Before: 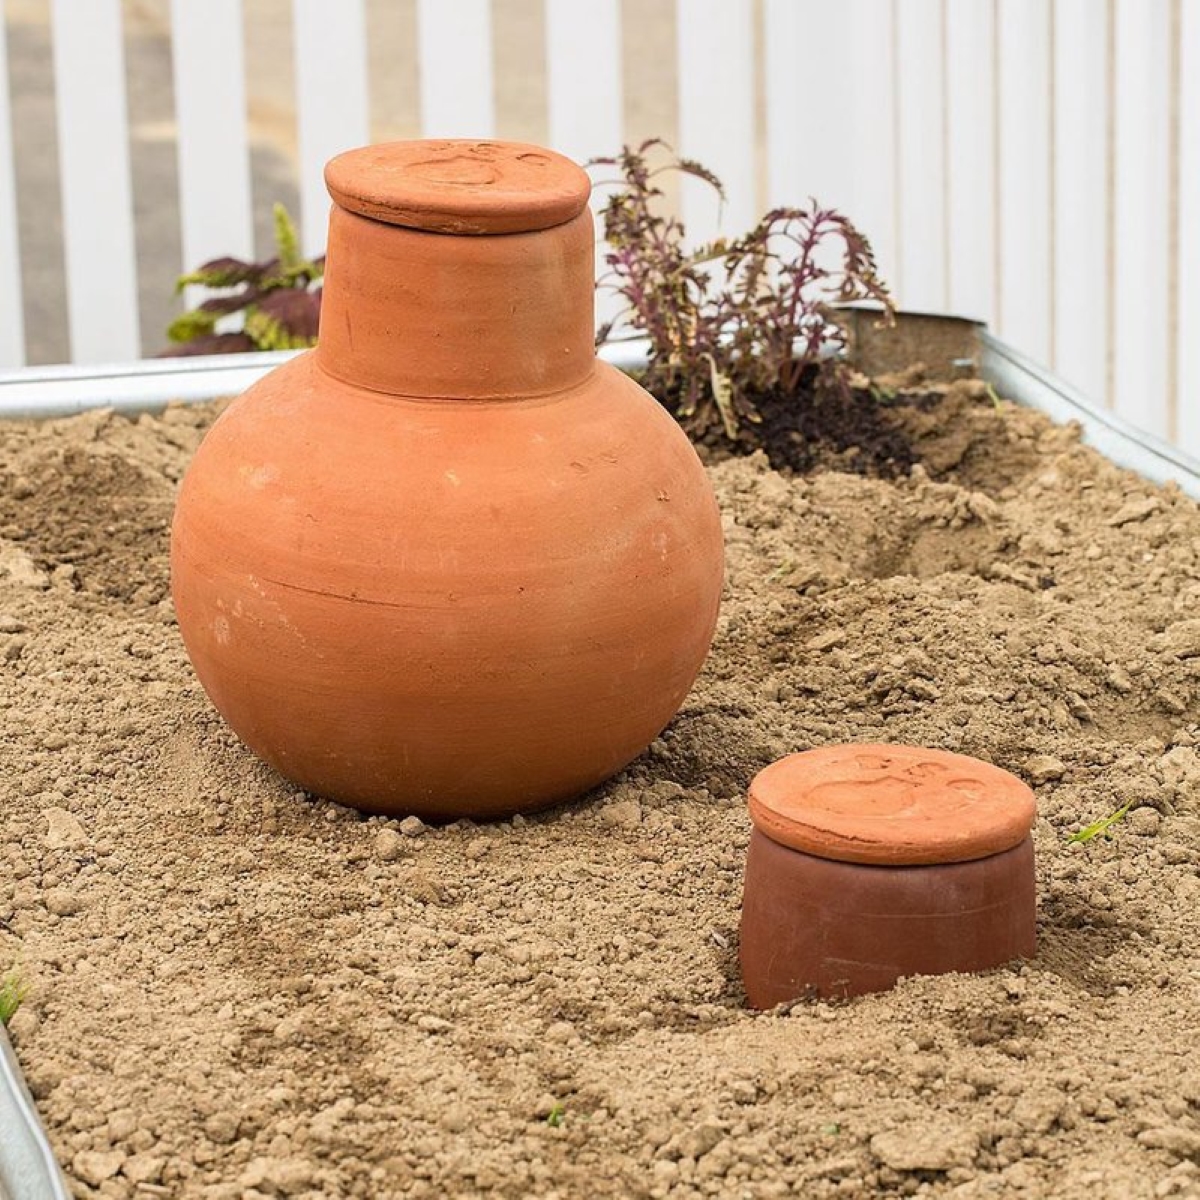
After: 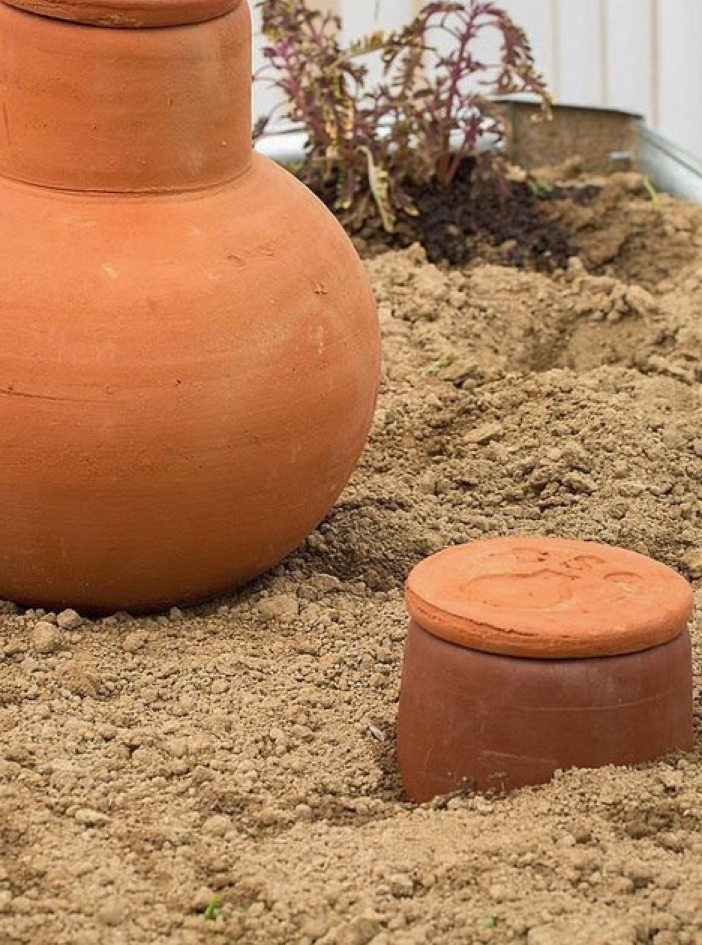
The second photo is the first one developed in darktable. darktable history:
crop and rotate: left 28.66%, top 17.255%, right 12.77%, bottom 3.953%
exposure: compensate highlight preservation false
shadows and highlights: on, module defaults
